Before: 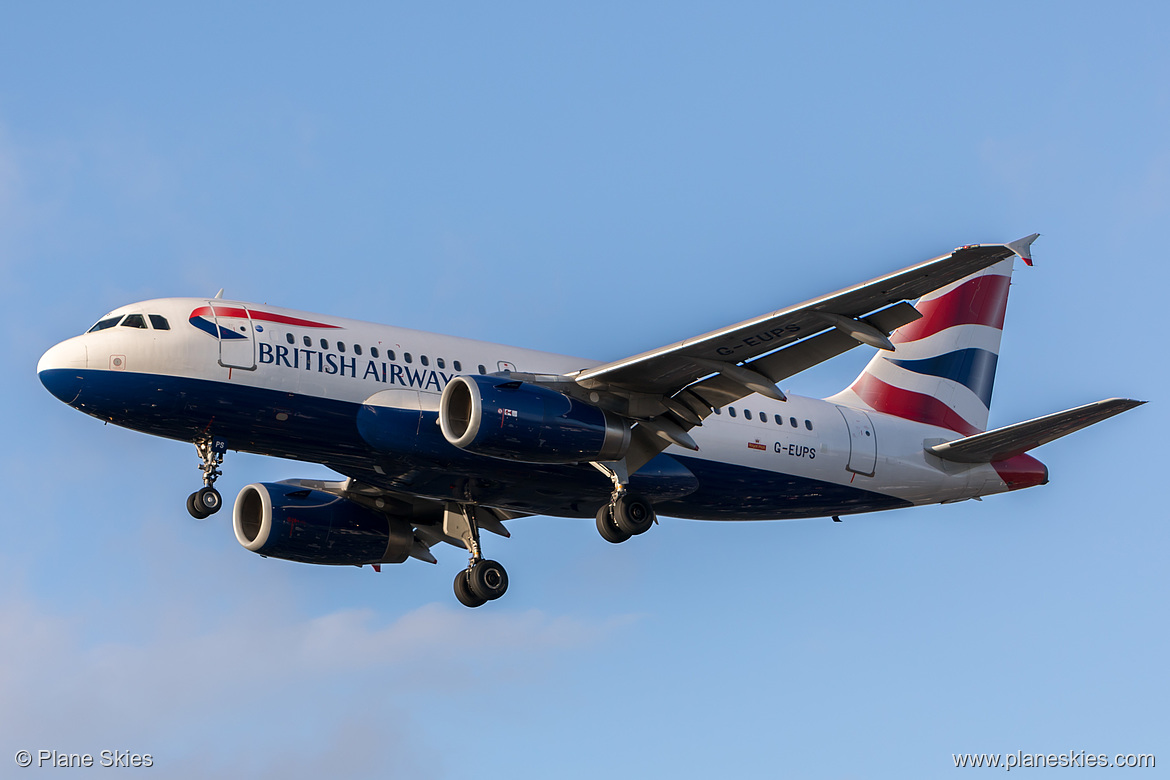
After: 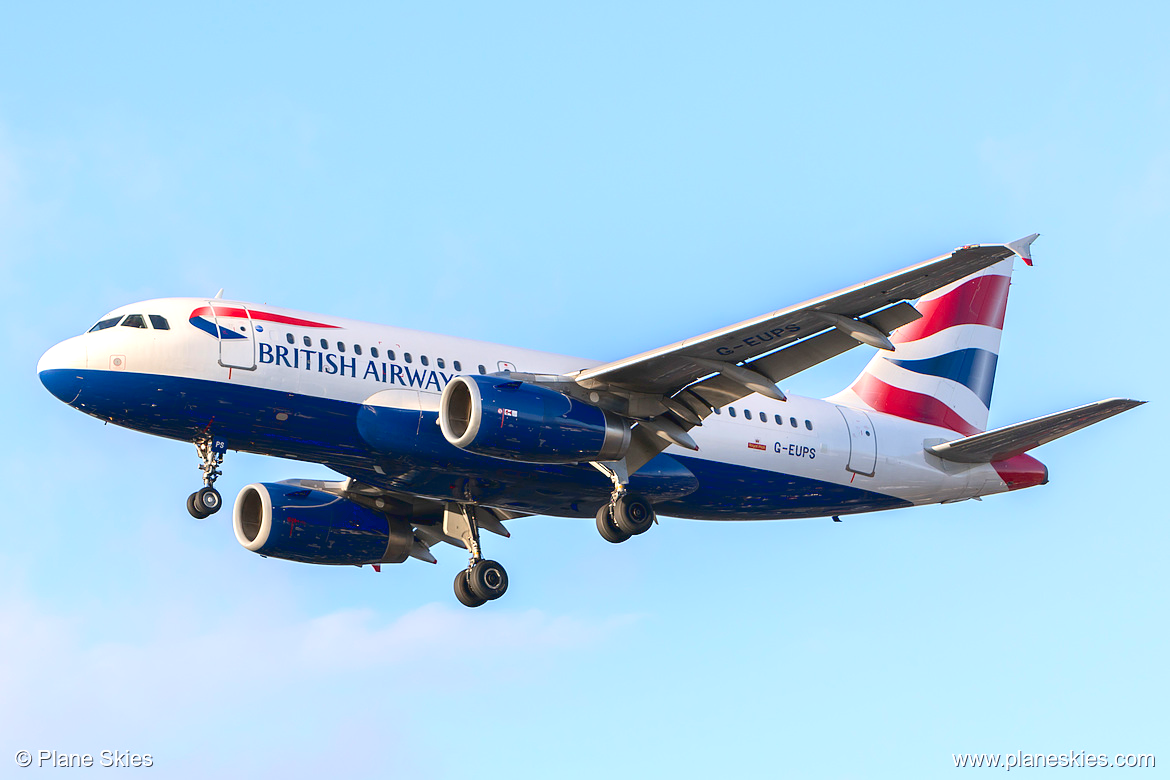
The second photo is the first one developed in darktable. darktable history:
exposure: exposure 0.828 EV, compensate highlight preservation false
tone curve: curves: ch0 [(0, 0.047) (0.199, 0.263) (0.47, 0.555) (0.805, 0.839) (1, 0.962)], color space Lab, linked channels, preserve colors none
